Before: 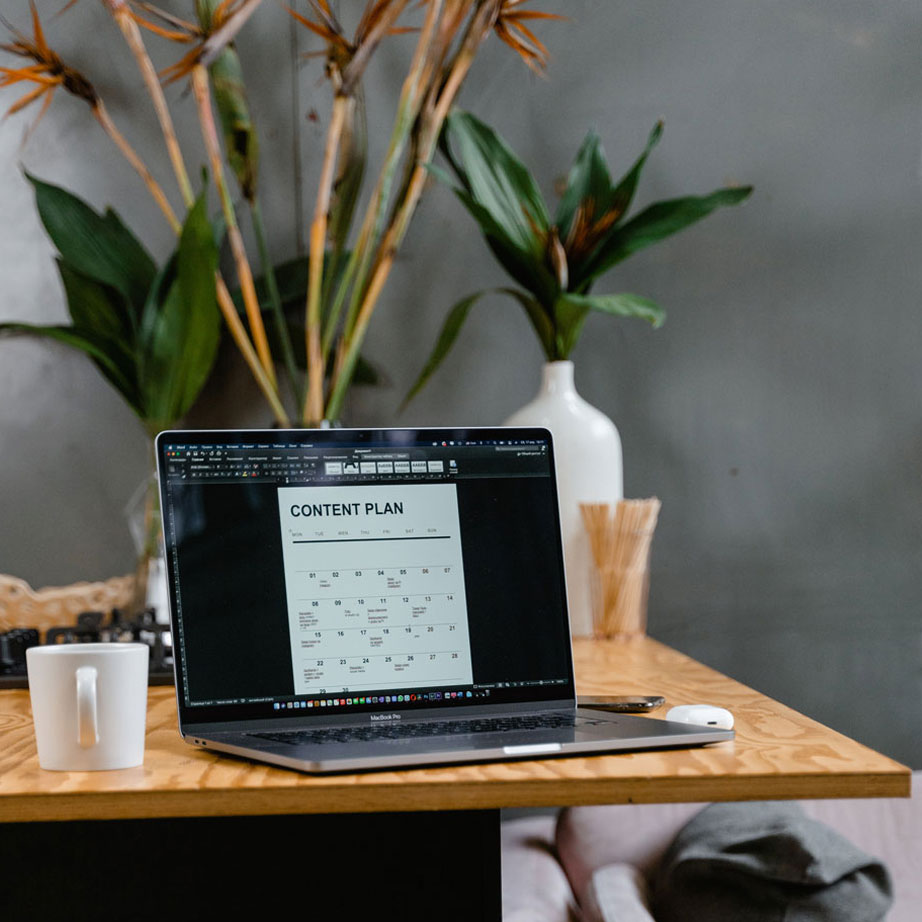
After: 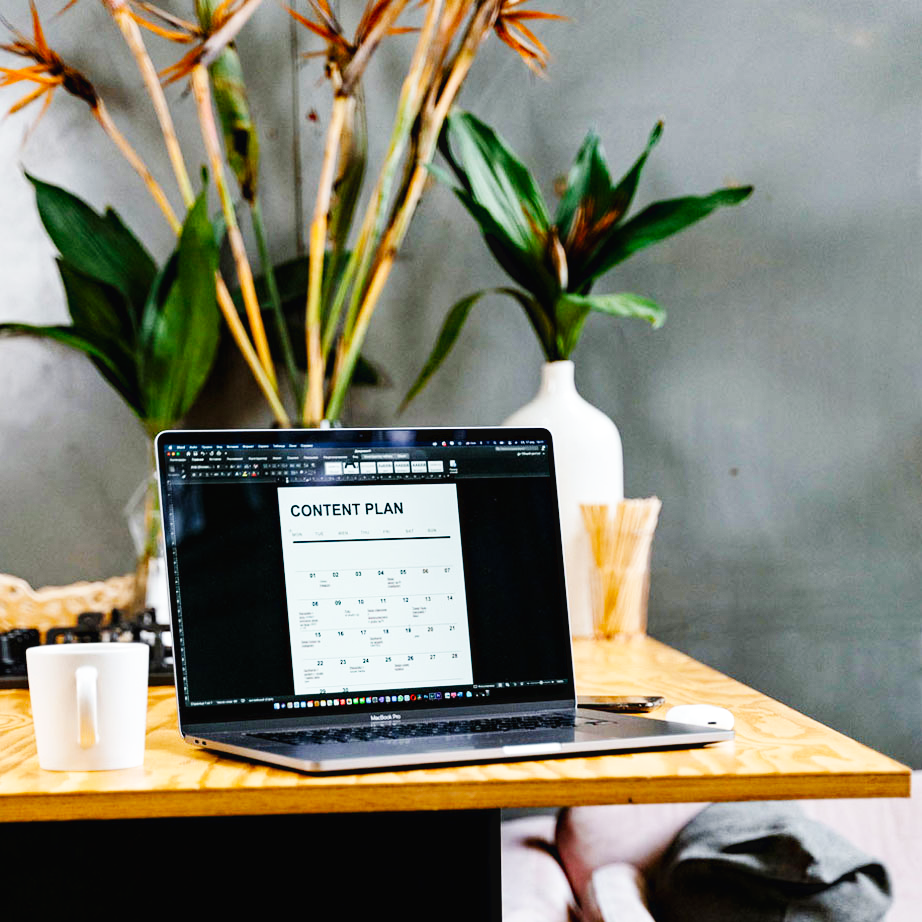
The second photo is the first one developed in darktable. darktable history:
base curve: curves: ch0 [(0, 0.003) (0.001, 0.002) (0.006, 0.004) (0.02, 0.022) (0.048, 0.086) (0.094, 0.234) (0.162, 0.431) (0.258, 0.629) (0.385, 0.8) (0.548, 0.918) (0.751, 0.988) (1, 1)], preserve colors none
haze removal: adaptive false
